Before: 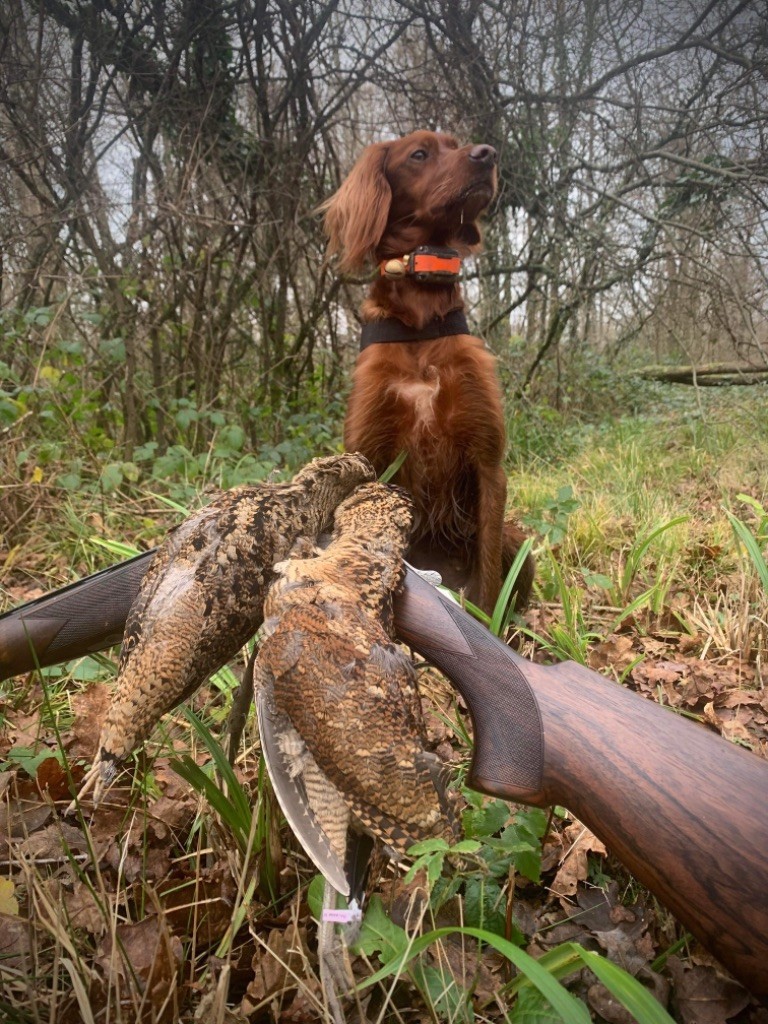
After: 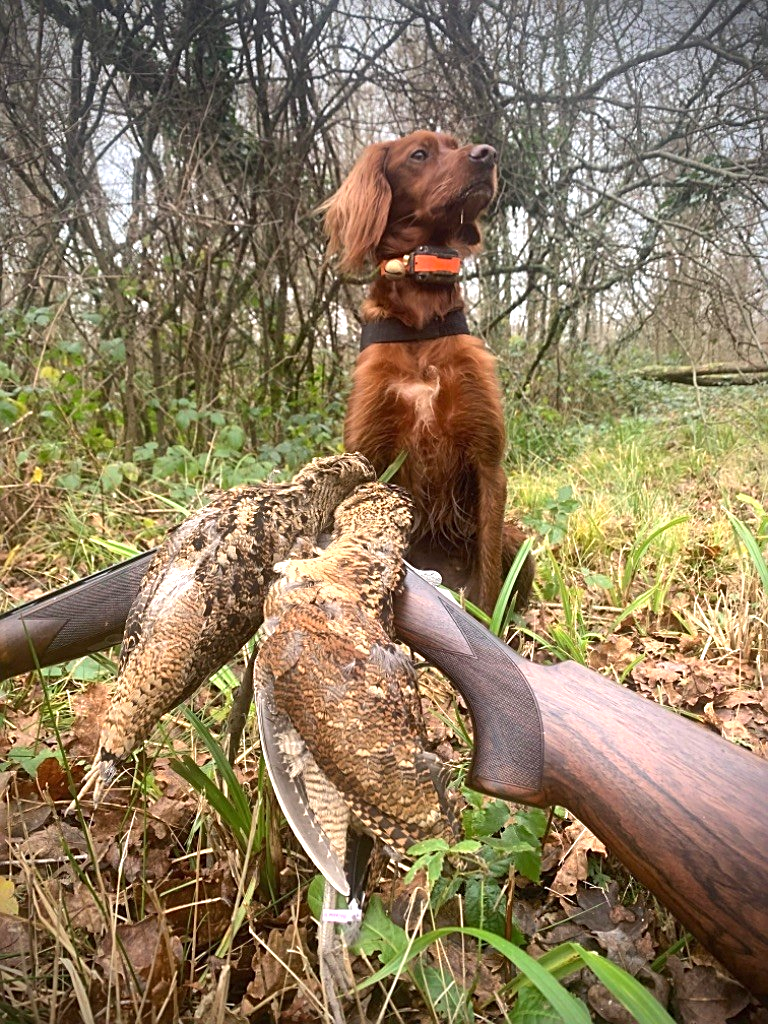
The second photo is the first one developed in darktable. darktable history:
sharpen: on, module defaults
exposure: black level correction 0, exposure 0.693 EV, compensate exposure bias true, compensate highlight preservation false
